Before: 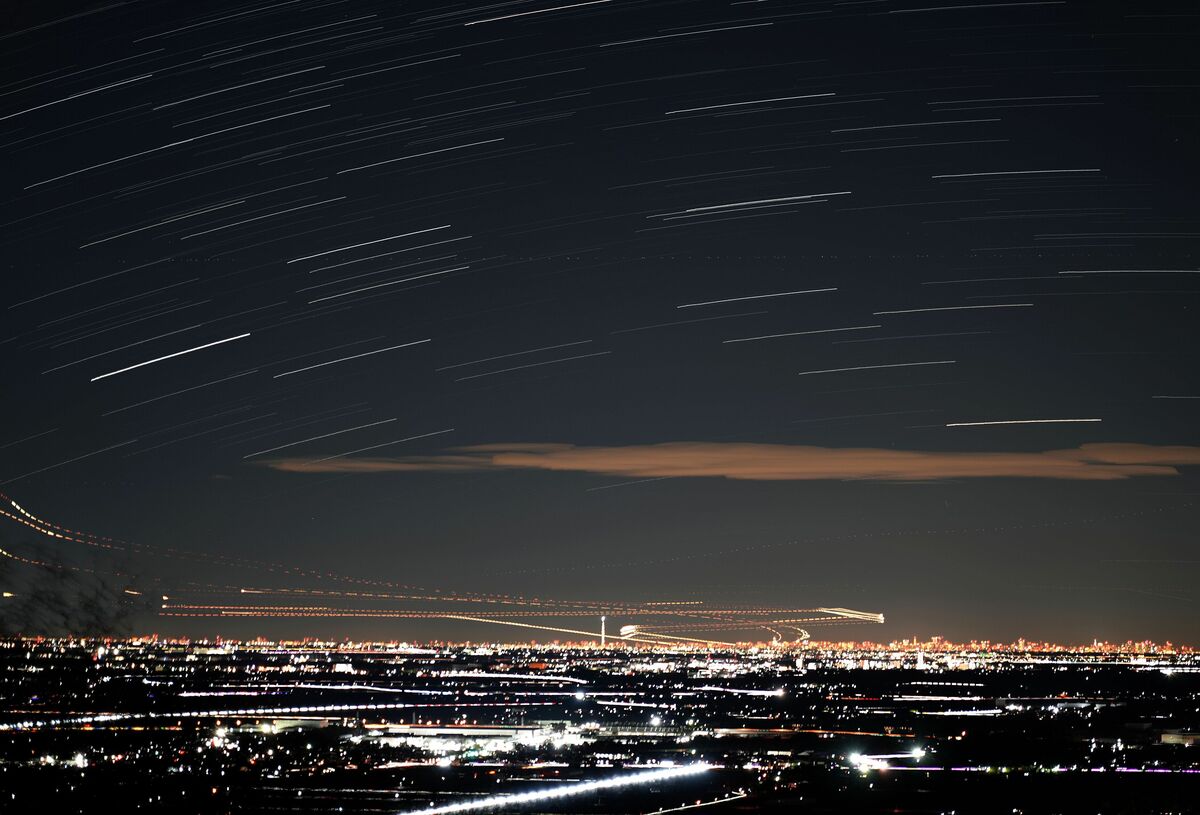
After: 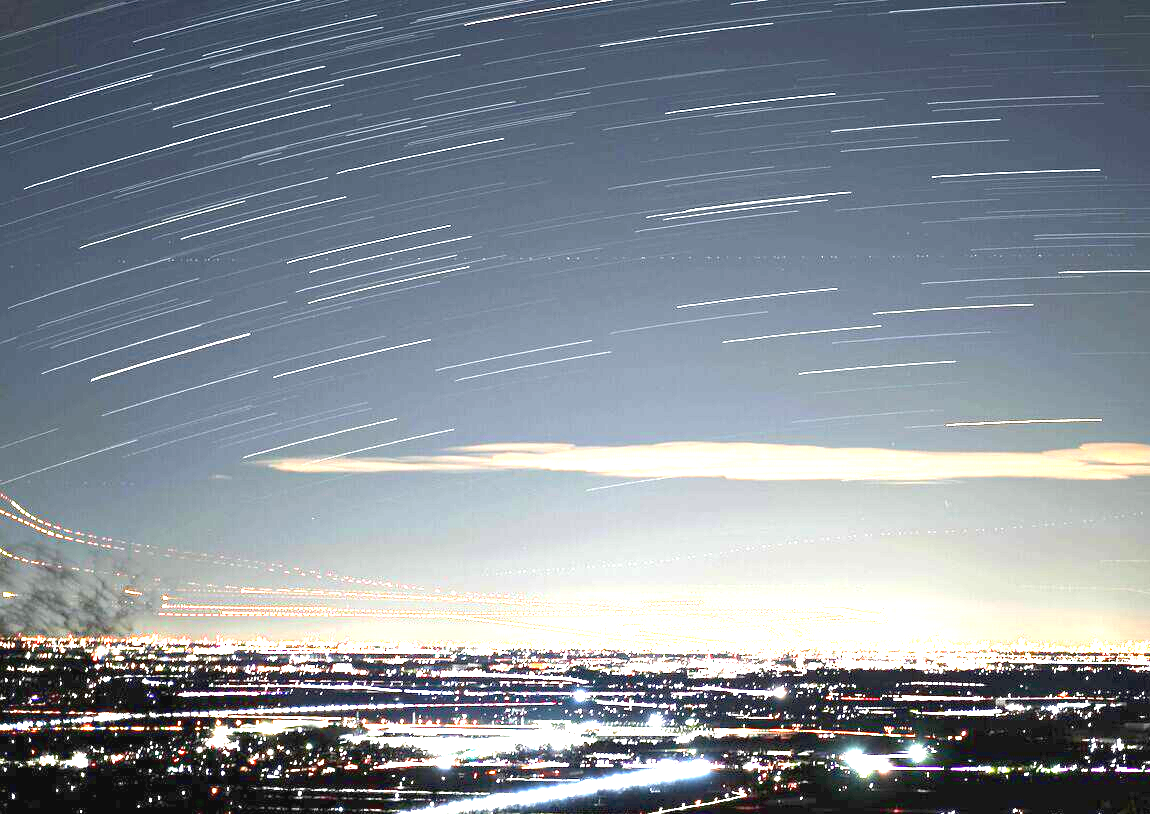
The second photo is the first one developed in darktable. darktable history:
crop: right 4.126%, bottom 0.031%
exposure: black level correction 0, exposure 4 EV, compensate exposure bias true, compensate highlight preservation false
